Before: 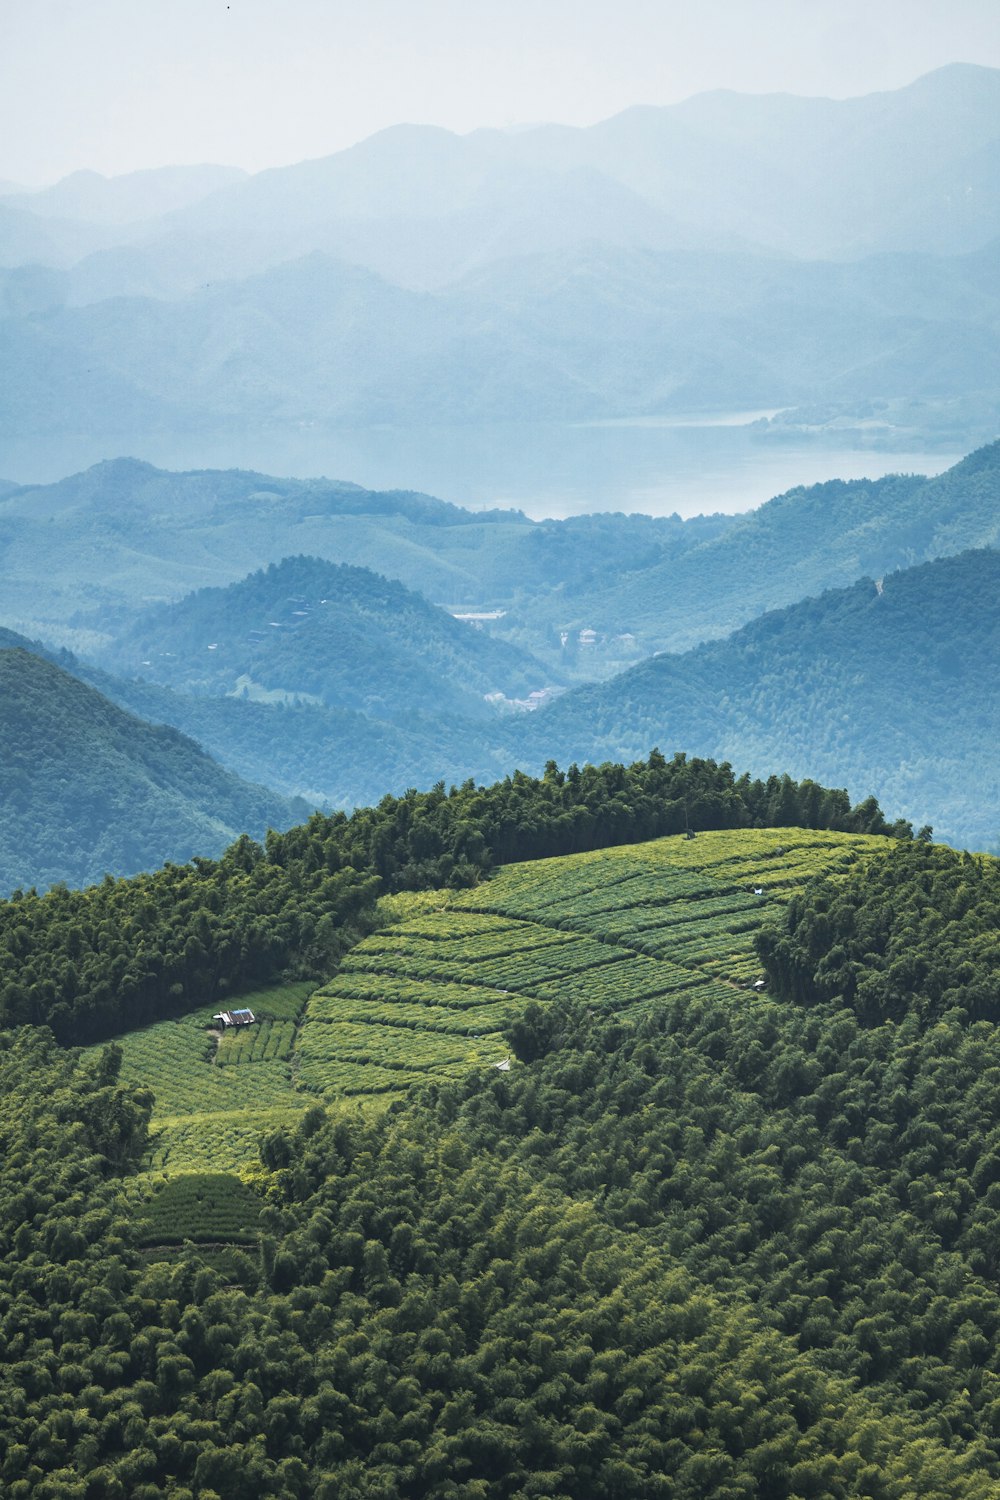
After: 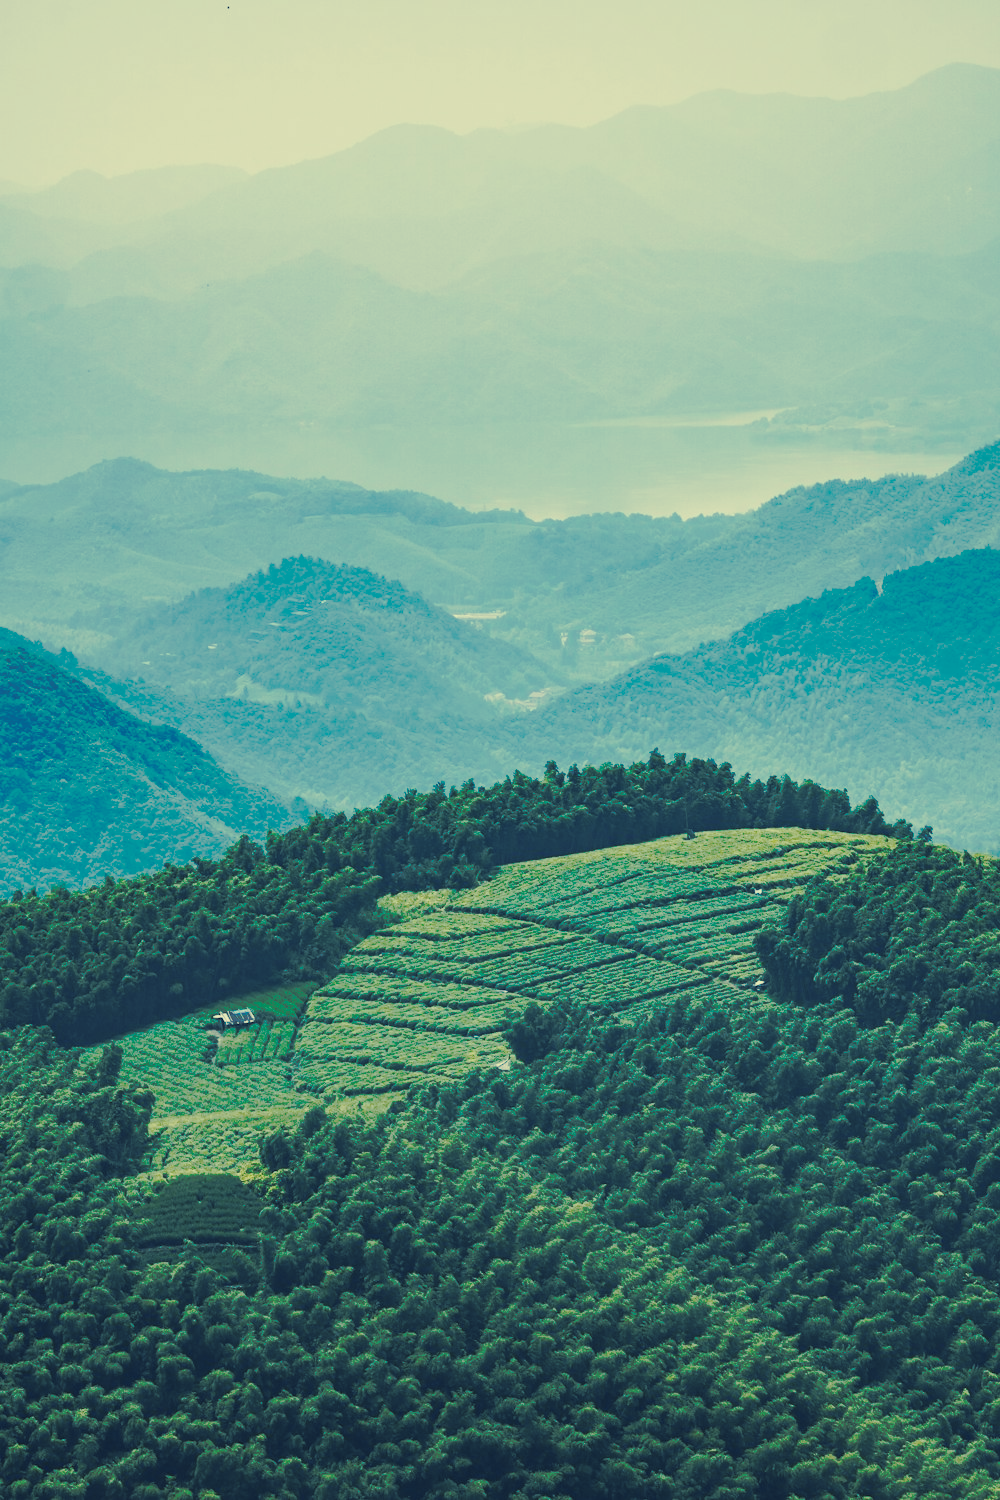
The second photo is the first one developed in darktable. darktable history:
tone curve: curves: ch0 [(0, 0) (0.003, 0.002) (0.011, 0.01) (0.025, 0.022) (0.044, 0.039) (0.069, 0.061) (0.1, 0.088) (0.136, 0.12) (0.177, 0.157) (0.224, 0.199) (0.277, 0.245) (0.335, 0.297) (0.399, 0.353) (0.468, 0.414) (0.543, 0.563) (0.623, 0.64) (0.709, 0.722) (0.801, 0.809) (0.898, 0.902) (1, 1)], preserve colors none
color look up table: target L [90.56, 88.91, 86.66, 78.57, 80.76, 79.38, 74.42, 70.8, 69.19, 59.59, 54.8, 52.16, 44.59, 15.53, 200, 85.33, 83.56, 76.02, 67.38, 61.49, 62.55, 59.82, 50.15, 41.02, 42.34, 17.25, 12.32, 75.58, 69.91, 68.55, 67.92, 61.81, 58.04, 51.35, 54.74, 43.58, 47.26, 39.12, 39.73, 29.3, 27.44, 21.74, 16.71, 13.31, 8.047, 79.45, 73.93, 60.1, 33.51], target a [-9.159, -14.89, -24.57, -60.16, -72.82, -55.94, -64.43, -33.86, -13.37, -43.55, -42.77, -25.2, -30.34, -9.871, 0, 2.043, -8.295, 16.05, 37.8, 35.76, 1.101, 12.18, 73.5, 44.48, -7.95, 2.588, 26.93, 16.51, 13.99, -17.92, 38.92, 57.23, 30.12, 78.65, -8.208, 68.9, -11.78, 65.77, -12.48, 47.61, 47.8, 44.49, 41.62, 22.93, 9.146, -54.74, -11.77, -35.28, -4.775], target b [39.32, 24.22, 52.4, 25.19, 71.53, 17.09, 50.11, 8.619, 38.79, 9.456, 47.33, 14.07, -2.771, -6.724, 0, 21.77, 78.13, 23.95, 12.3, 55.25, 14.81, 54.77, 16.68, 11.79, 36.63, 4.545, -11.74, 10.33, -1.439, -5.302, 0.729, -14.99, -20.37, -14.97, -14.7, -43.93, -38.64, -45.32, -10.35, -24.95, -48.95, -78.82, -68.26, -42.39, -18.95, 8.815, 7.147, -11.04, -35.36], num patches 49
